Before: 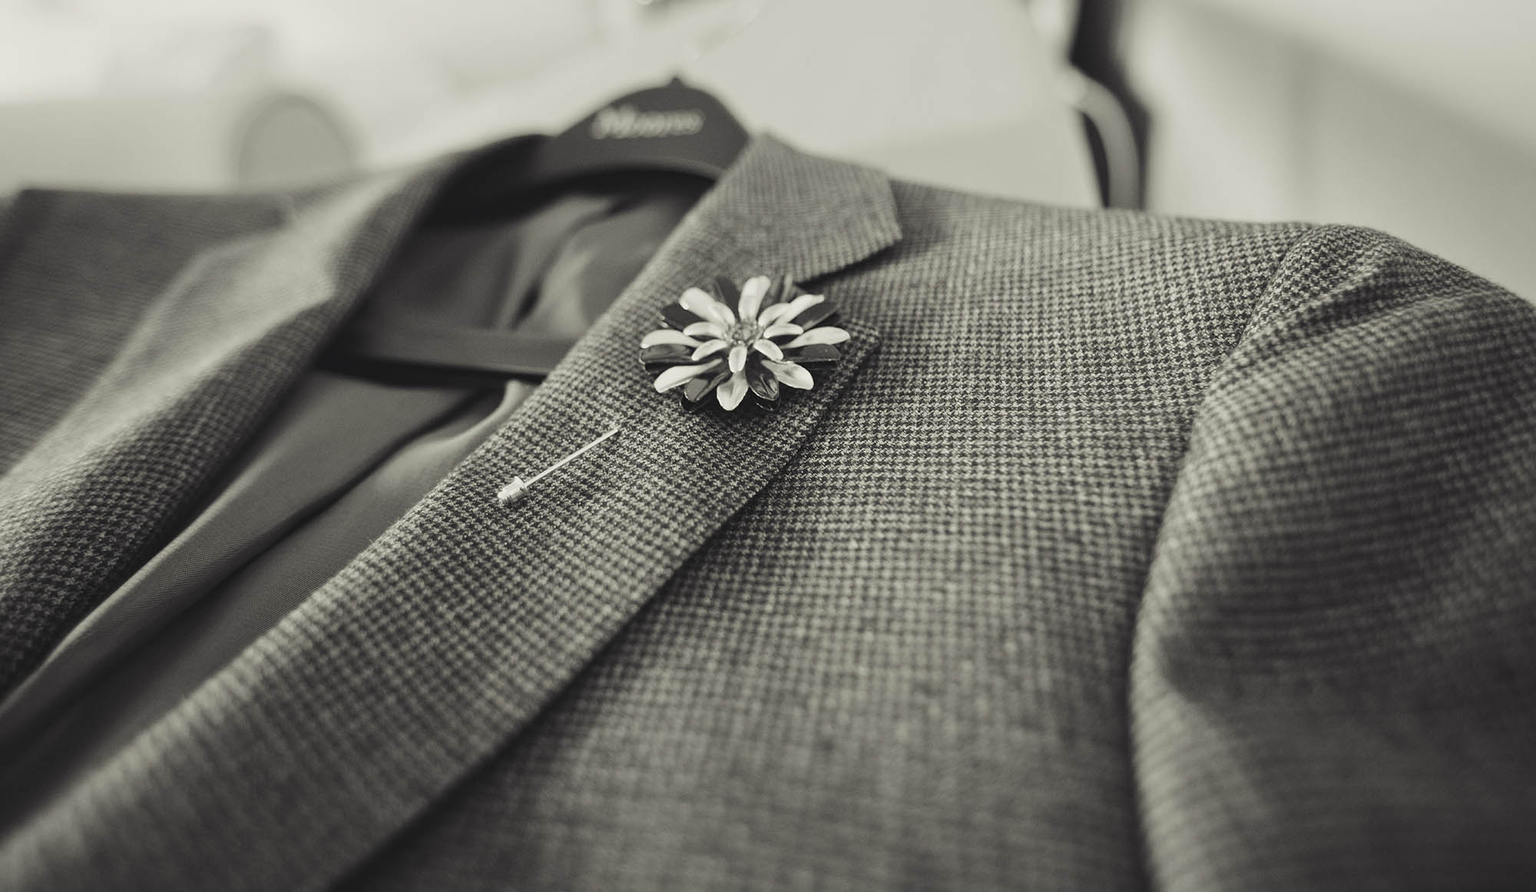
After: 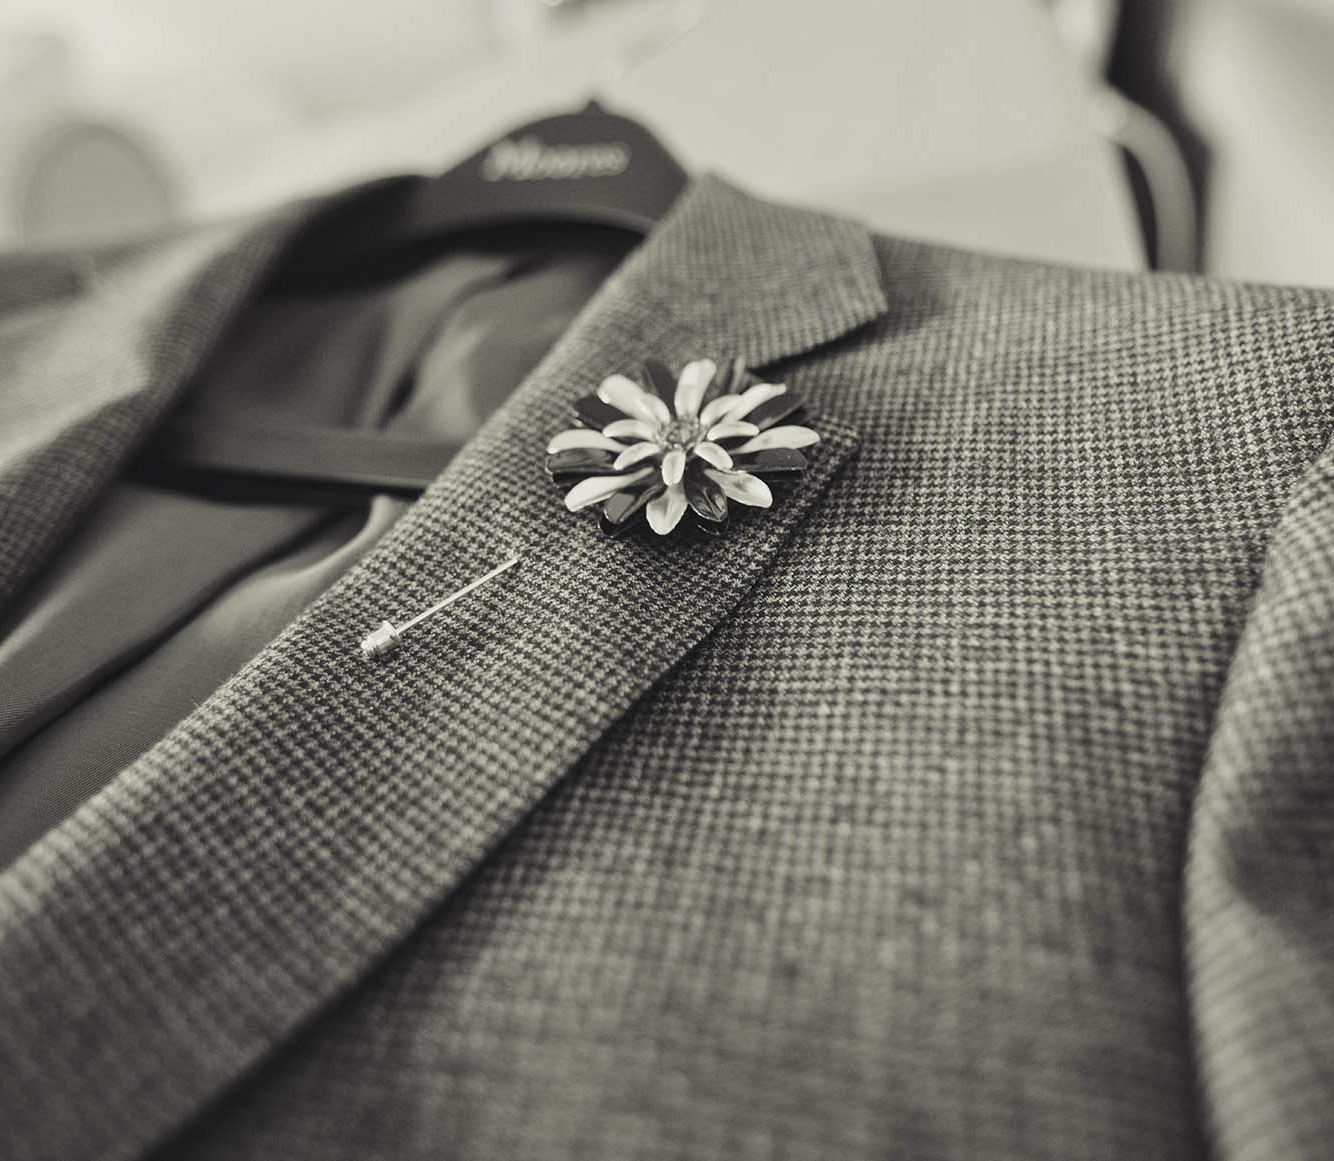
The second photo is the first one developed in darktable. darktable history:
local contrast: highlights 101%, shadows 101%, detail 119%, midtone range 0.2
shadows and highlights: shadows 37.79, highlights -26.82, soften with gaussian
crop and rotate: left 14.356%, right 18.934%
